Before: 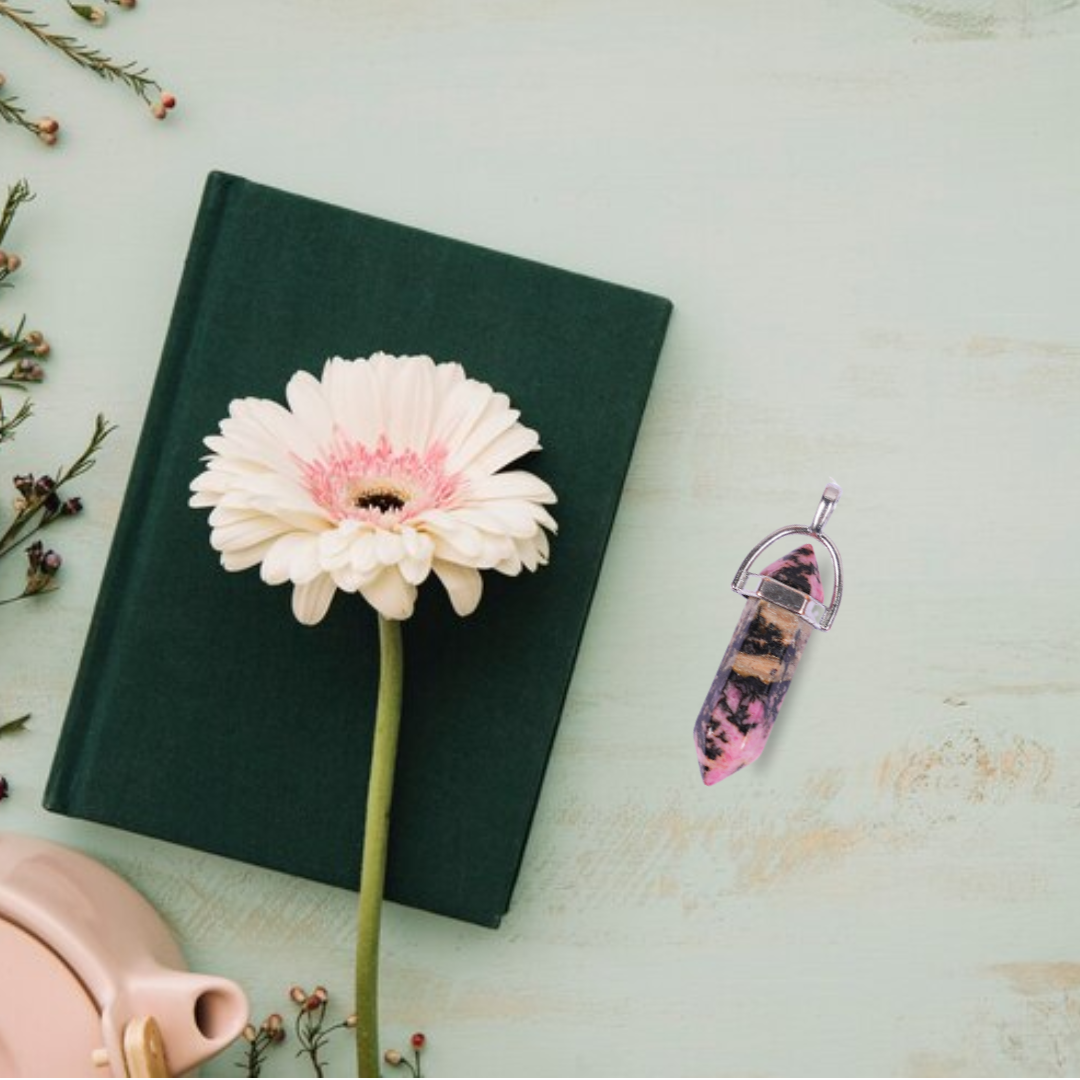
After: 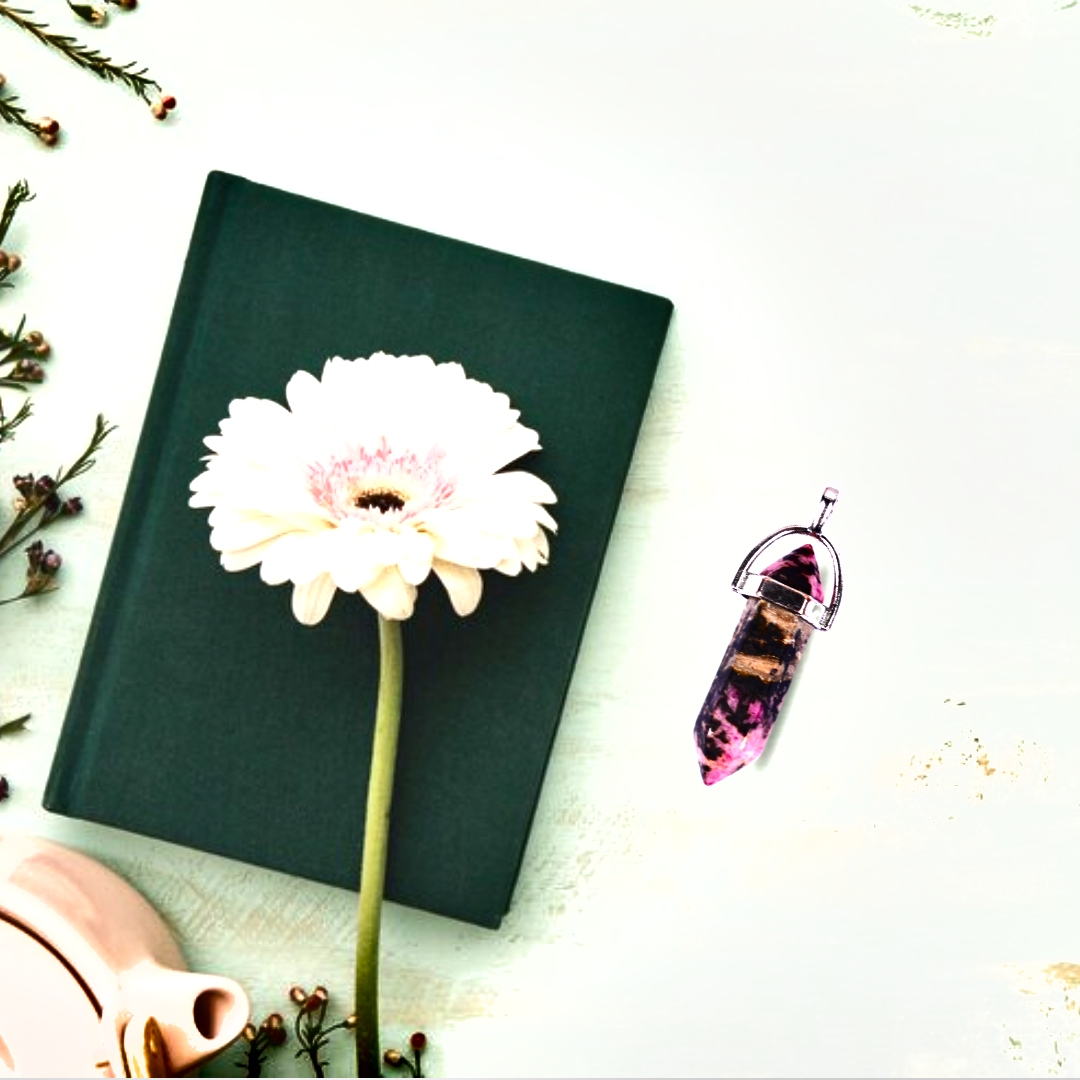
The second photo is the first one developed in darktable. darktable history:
shadows and highlights: radius 108.14, shadows 24.07, highlights -59.51, low approximation 0.01, soften with gaussian
exposure: black level correction 0, exposure 1.001 EV, compensate exposure bias true, compensate highlight preservation false
